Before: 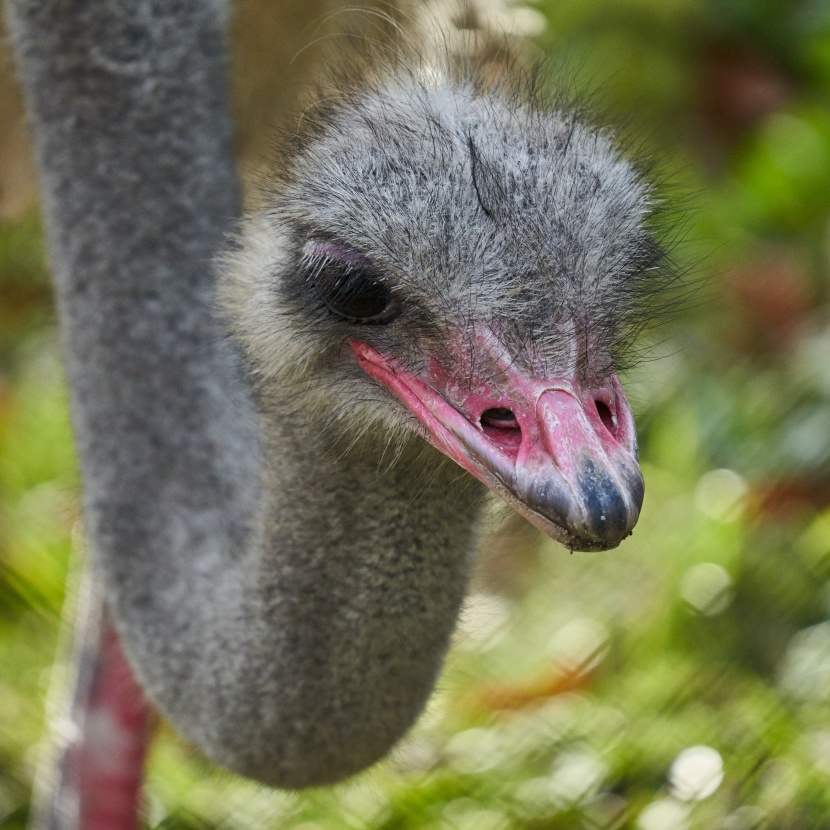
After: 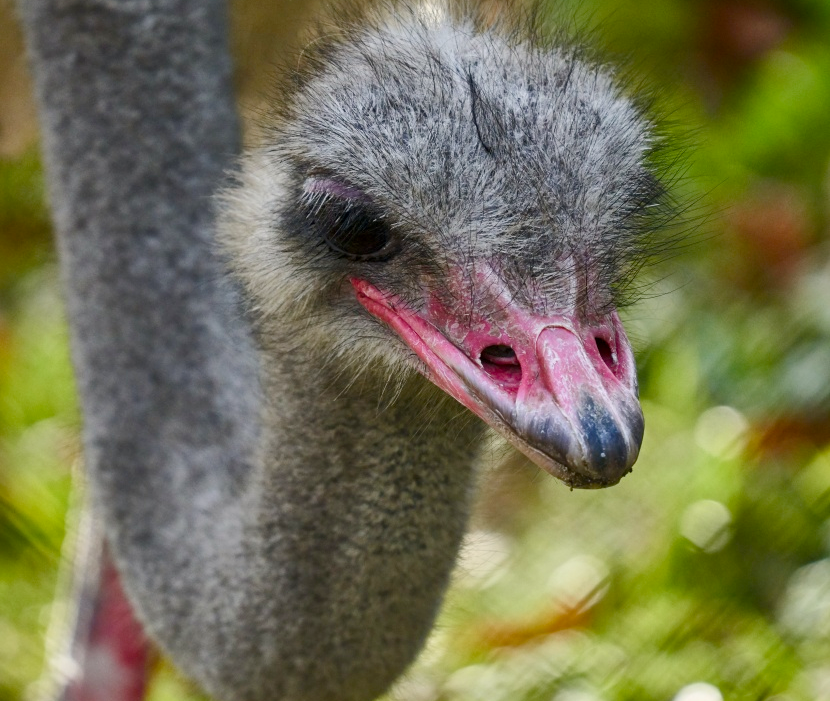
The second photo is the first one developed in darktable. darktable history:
crop: top 7.601%, bottom 7.856%
local contrast: mode bilateral grid, contrast 19, coarseness 49, detail 120%, midtone range 0.2
color balance rgb: power › hue 329.01°, highlights gain › chroma 0.248%, highlights gain › hue 330.77°, linear chroma grading › global chroma 0.648%, perceptual saturation grading › global saturation 20%, perceptual saturation grading › highlights -25.417%, perceptual saturation grading › shadows 25.806%
